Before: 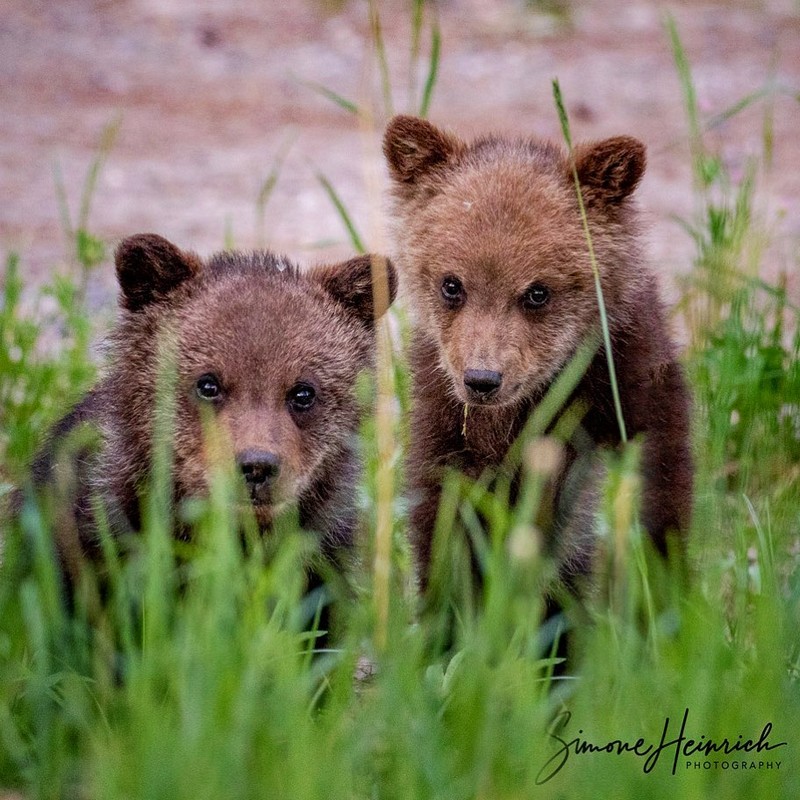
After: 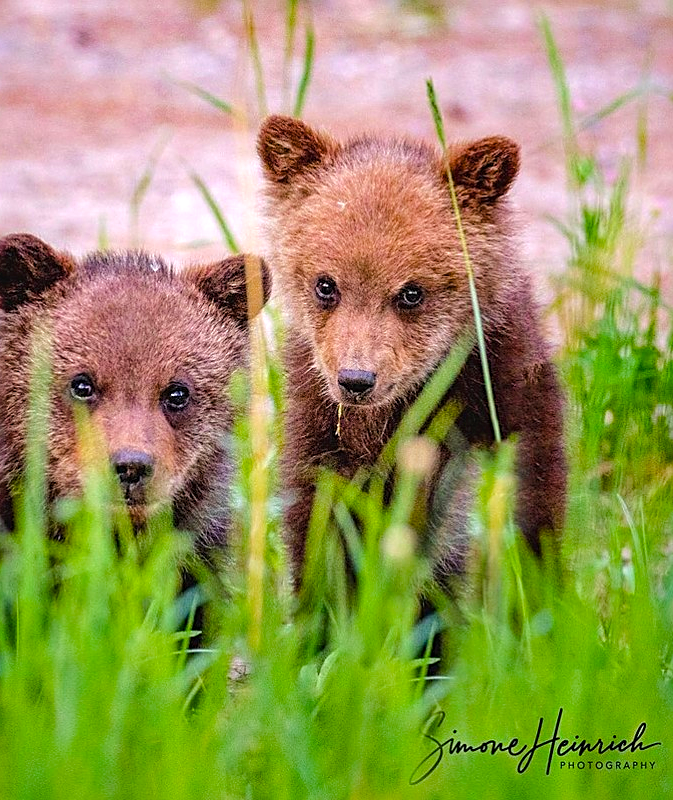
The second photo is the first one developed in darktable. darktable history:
shadows and highlights: shadows 25.9, highlights -25.73
exposure: black level correction -0.002, exposure 0.543 EV, compensate highlight preservation false
crop: left 15.811%
sharpen: on, module defaults
color balance rgb: perceptual saturation grading › global saturation 25.537%, perceptual brilliance grading › mid-tones 11.06%, perceptual brilliance grading › shadows 15.684%, global vibrance 20%
